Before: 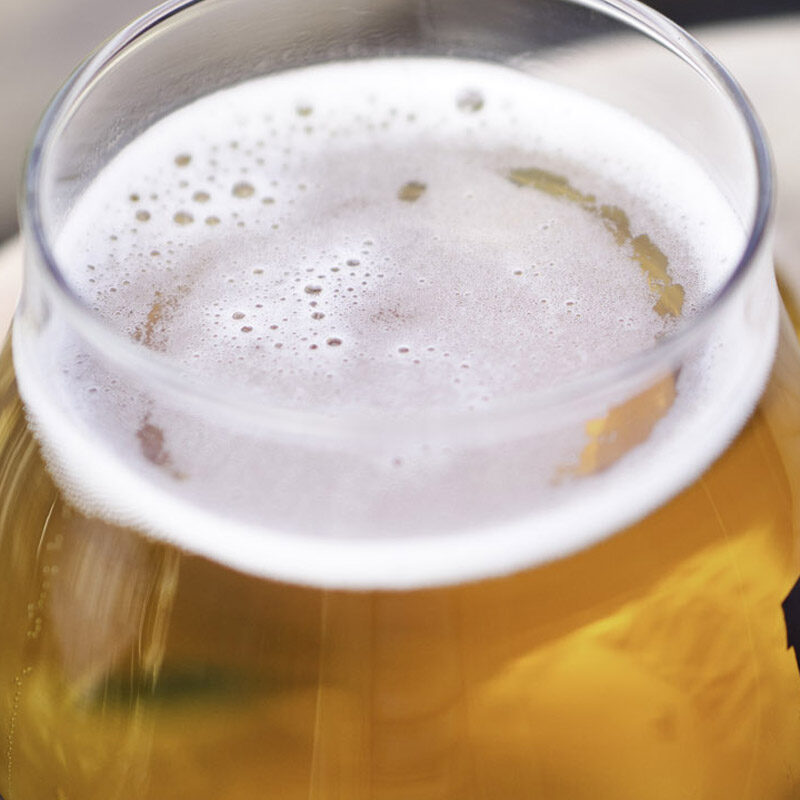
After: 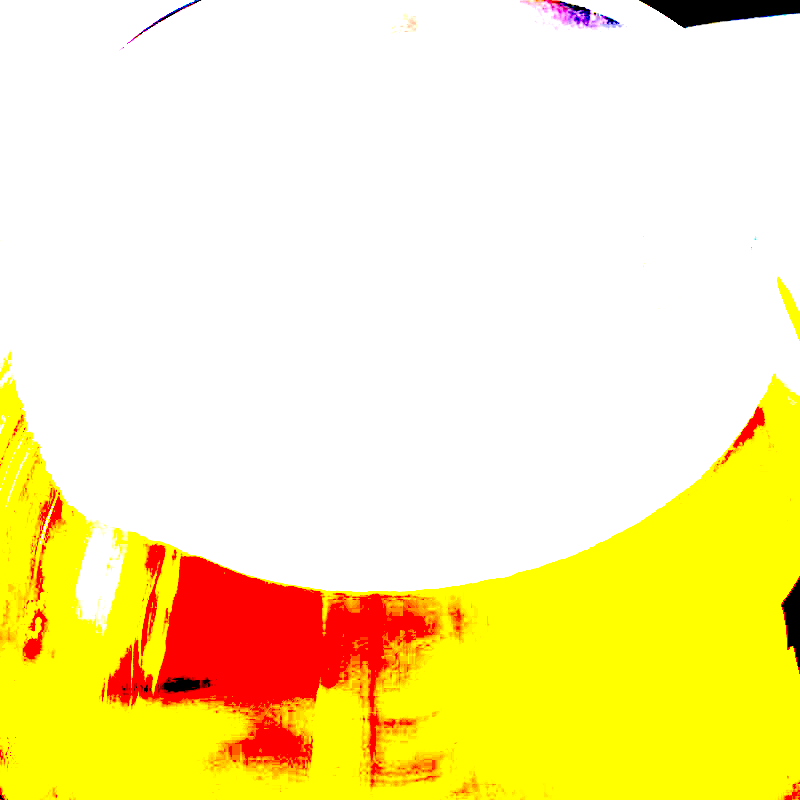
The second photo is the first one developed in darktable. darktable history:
tone curve: curves: ch0 [(0, 0) (0.003, 0.006) (0.011, 0.01) (0.025, 0.017) (0.044, 0.029) (0.069, 0.043) (0.1, 0.064) (0.136, 0.091) (0.177, 0.128) (0.224, 0.162) (0.277, 0.206) (0.335, 0.258) (0.399, 0.324) (0.468, 0.404) (0.543, 0.499) (0.623, 0.595) (0.709, 0.693) (0.801, 0.786) (0.898, 0.883) (1, 1)], preserve colors none
exposure: black level correction 0.1, exposure 3 EV, compensate highlight preservation false
